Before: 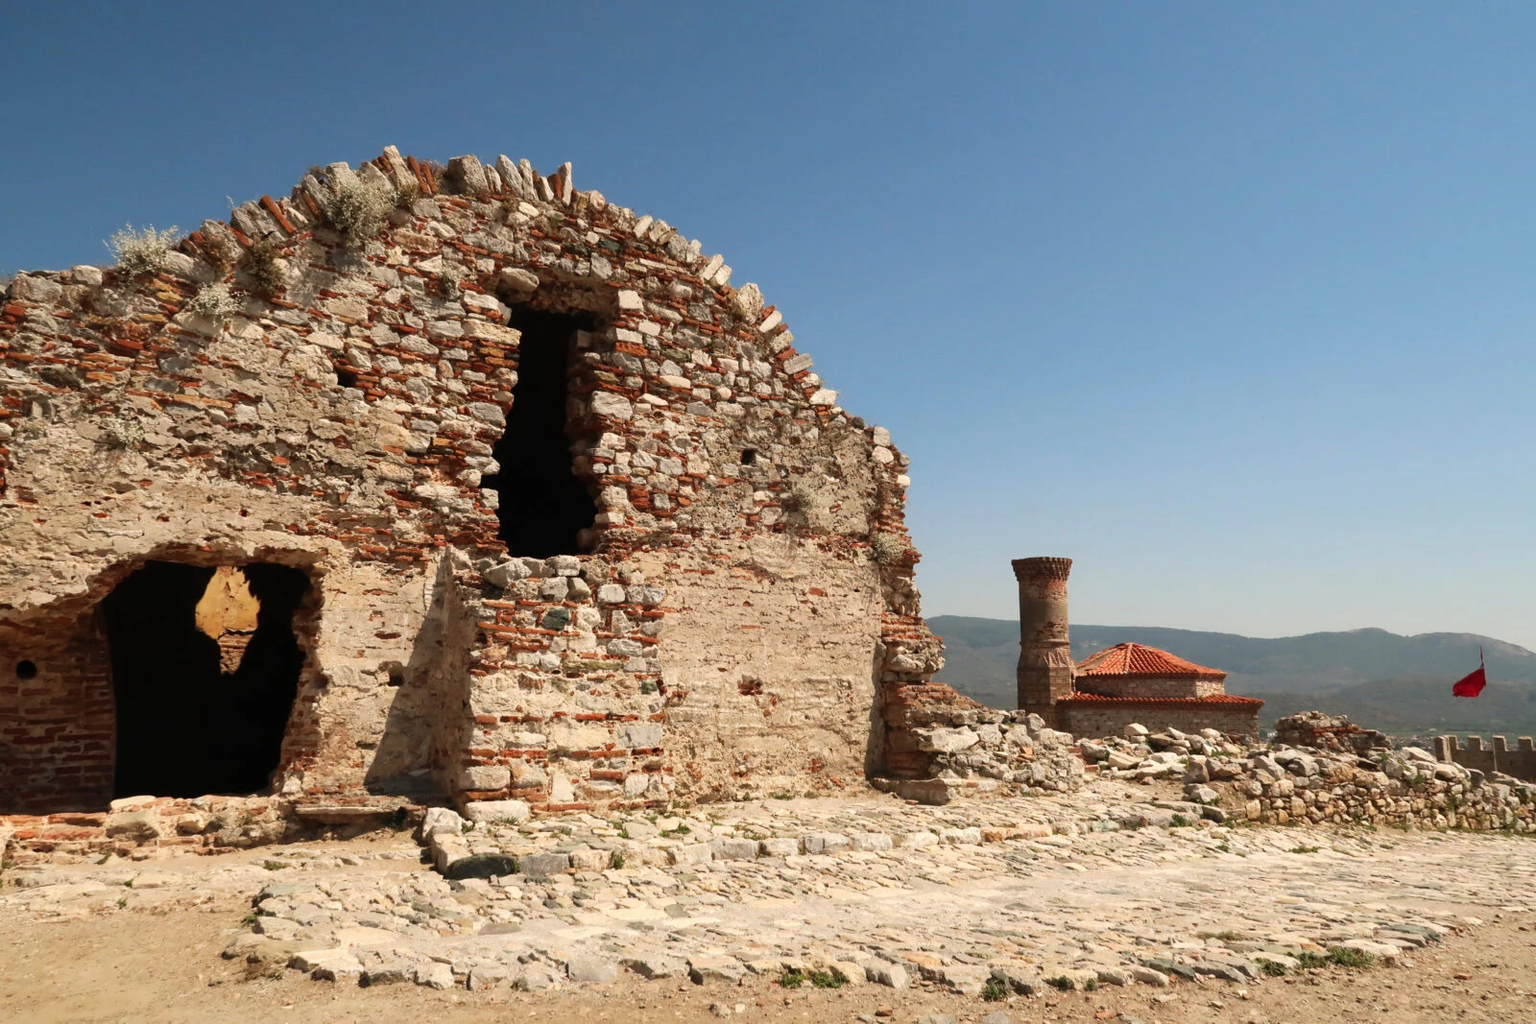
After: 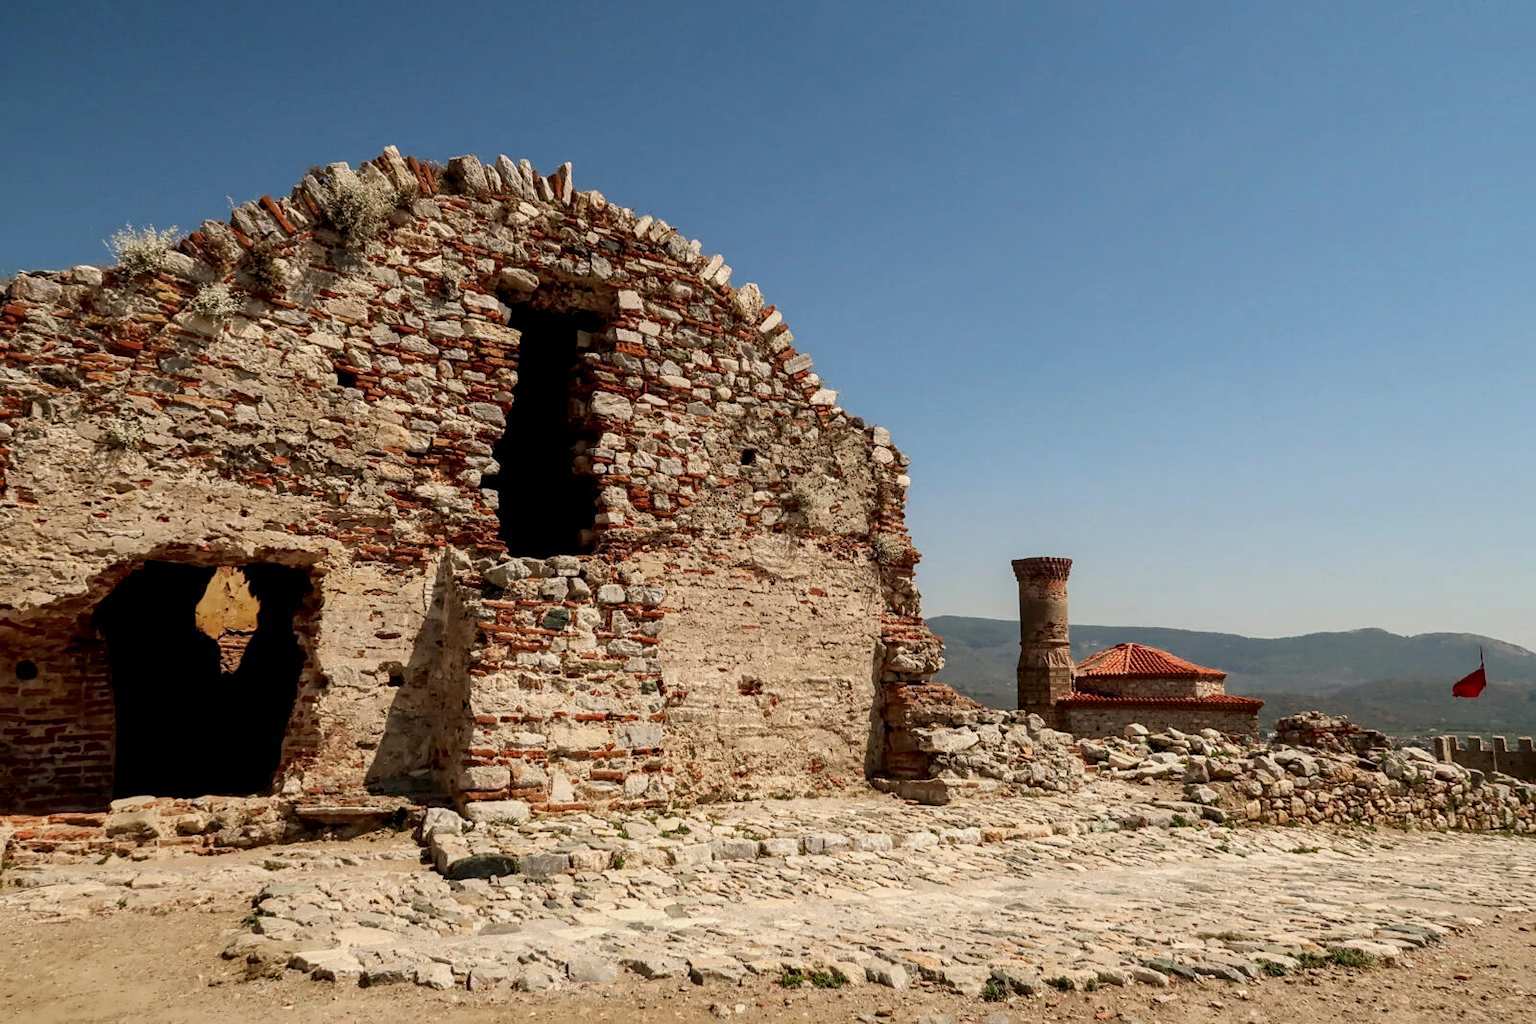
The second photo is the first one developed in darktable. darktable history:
sharpen: amount 0.2
local contrast: highlights 25%, detail 130%
exposure: black level correction 0.006, exposure -0.226 EV, compensate highlight preservation false
